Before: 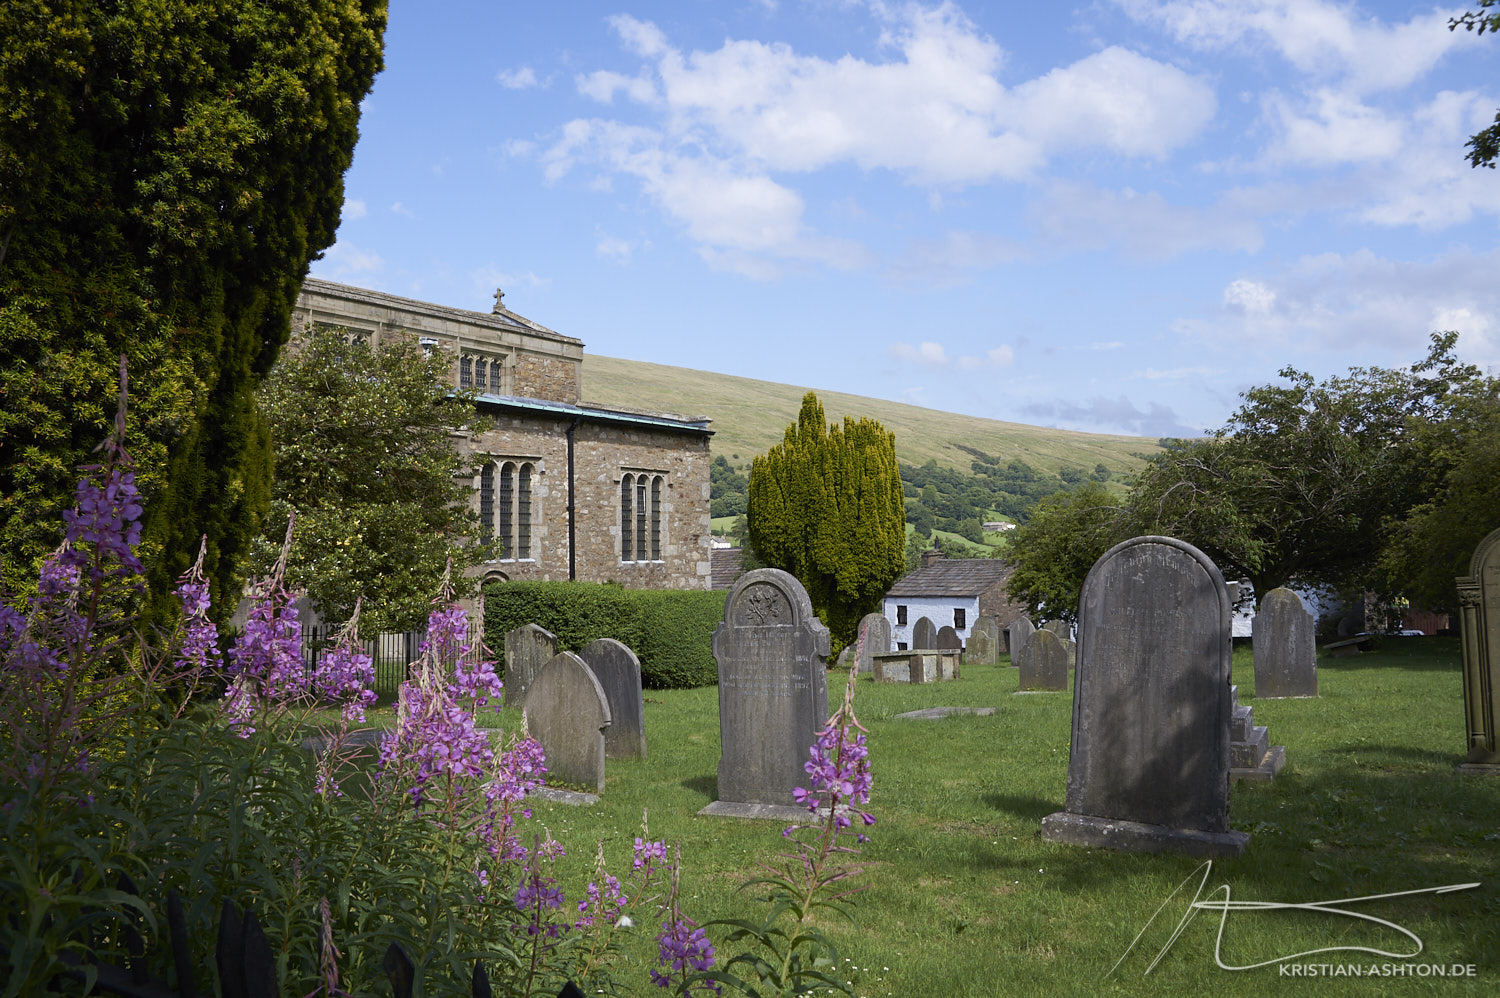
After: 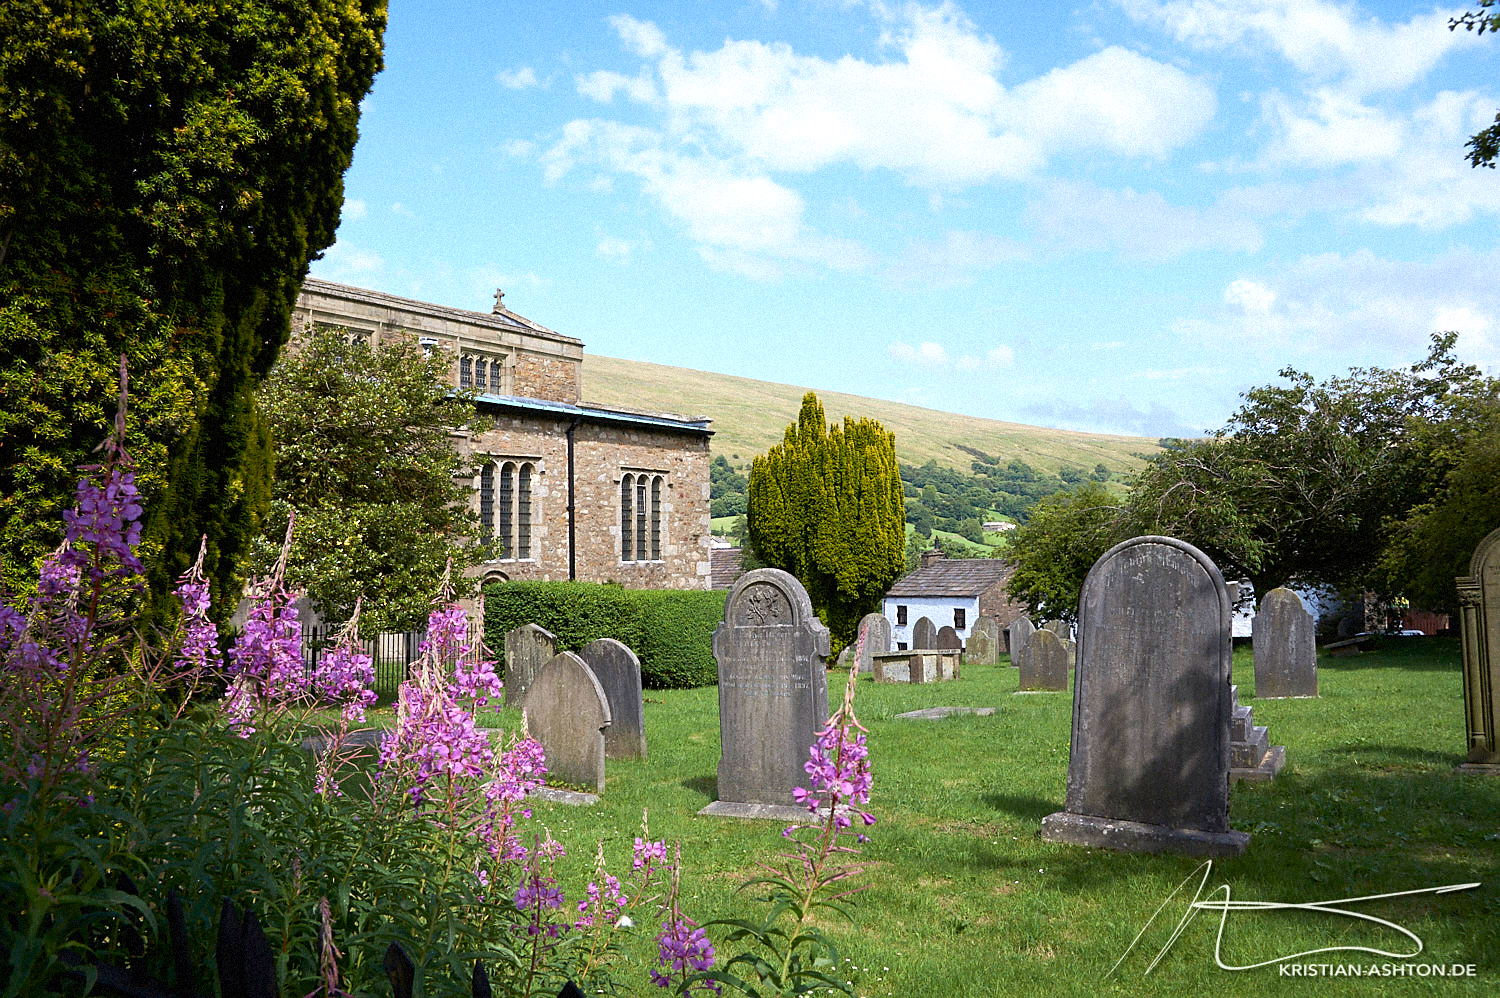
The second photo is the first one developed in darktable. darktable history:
grain: mid-tones bias 0%
contrast brightness saturation: contrast 0.1, brightness 0.03, saturation 0.09
exposure: black level correction 0.001, exposure 0.5 EV, compensate exposure bias true, compensate highlight preservation false
sharpen: radius 1.559, amount 0.373, threshold 1.271
